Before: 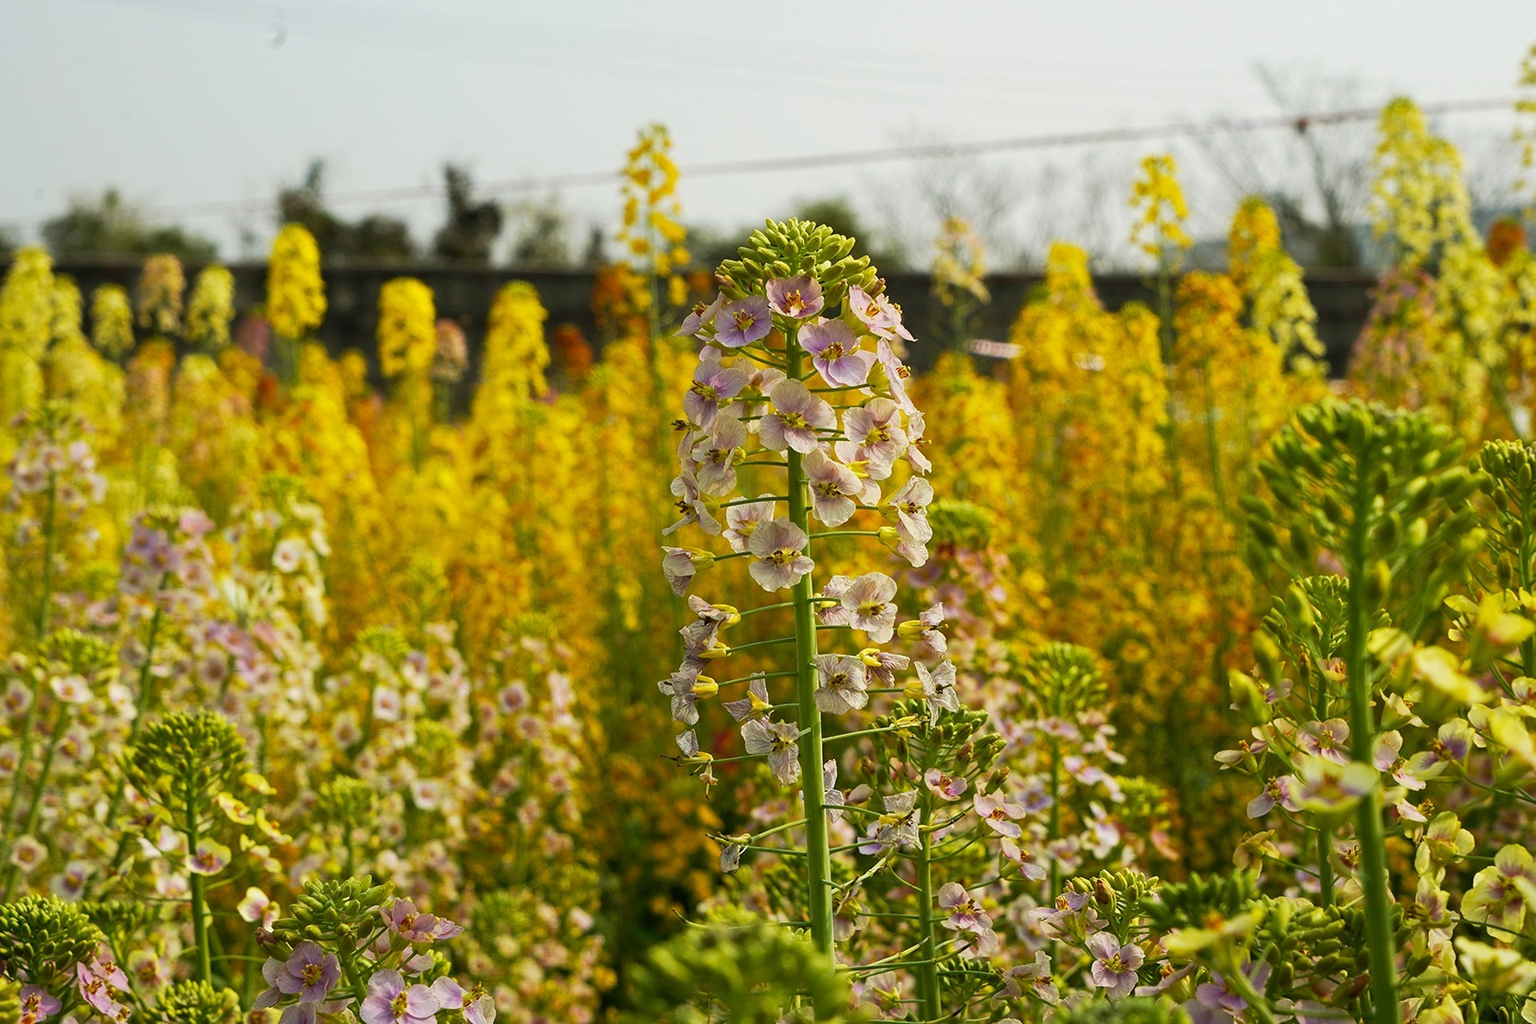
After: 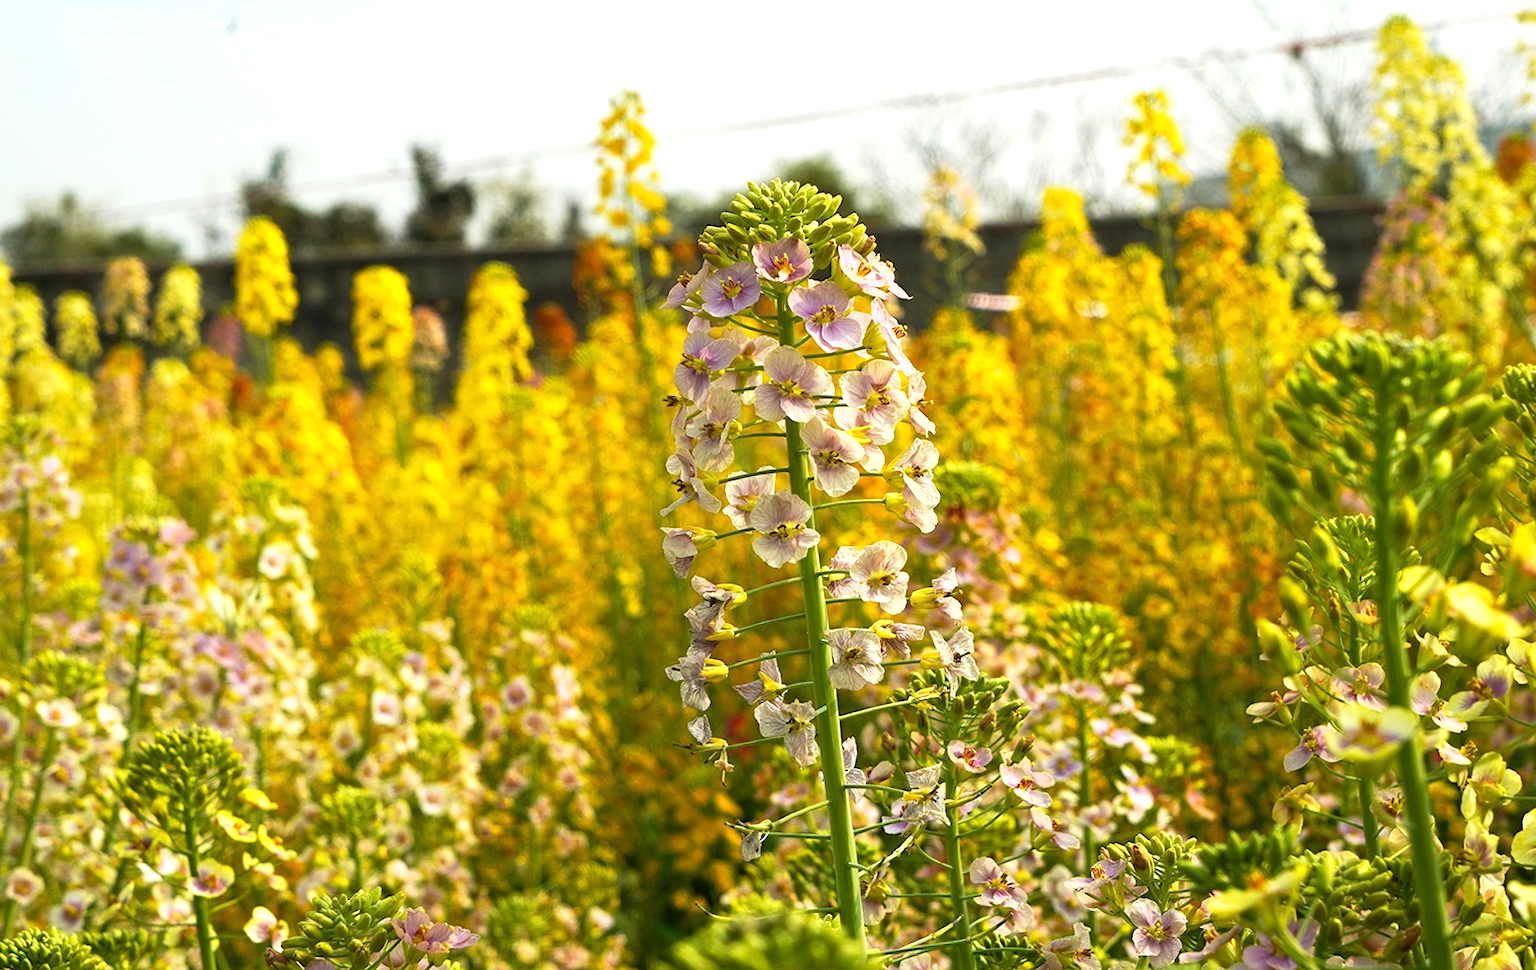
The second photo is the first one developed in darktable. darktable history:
exposure: exposure 0.636 EV, compensate highlight preservation false
rotate and perspective: rotation -3.52°, crop left 0.036, crop right 0.964, crop top 0.081, crop bottom 0.919
tone equalizer: on, module defaults
